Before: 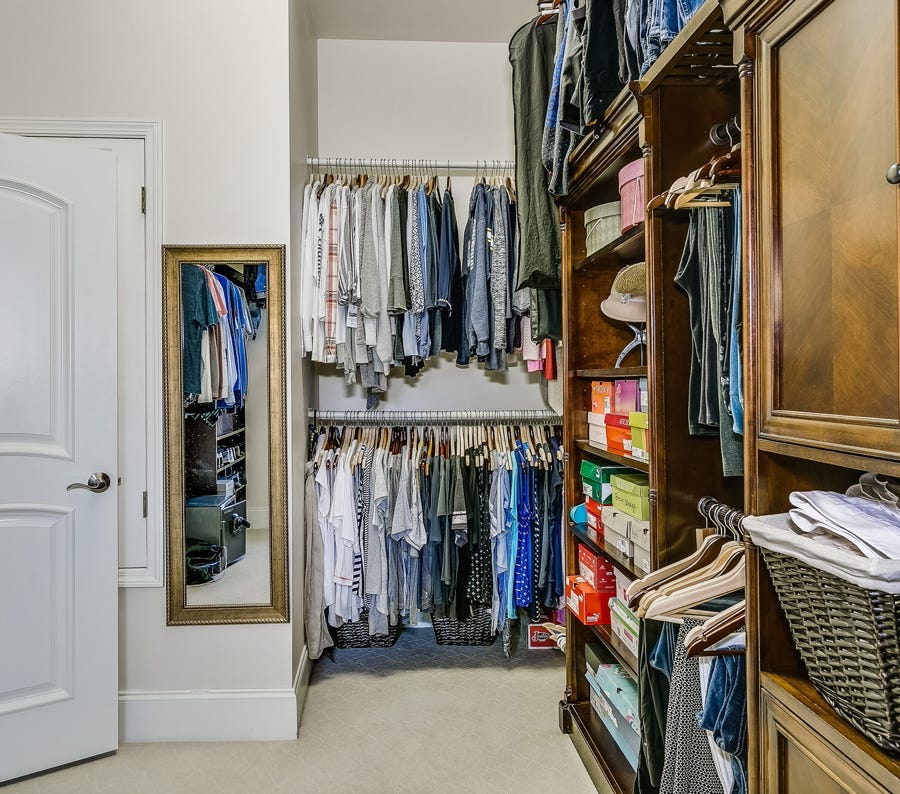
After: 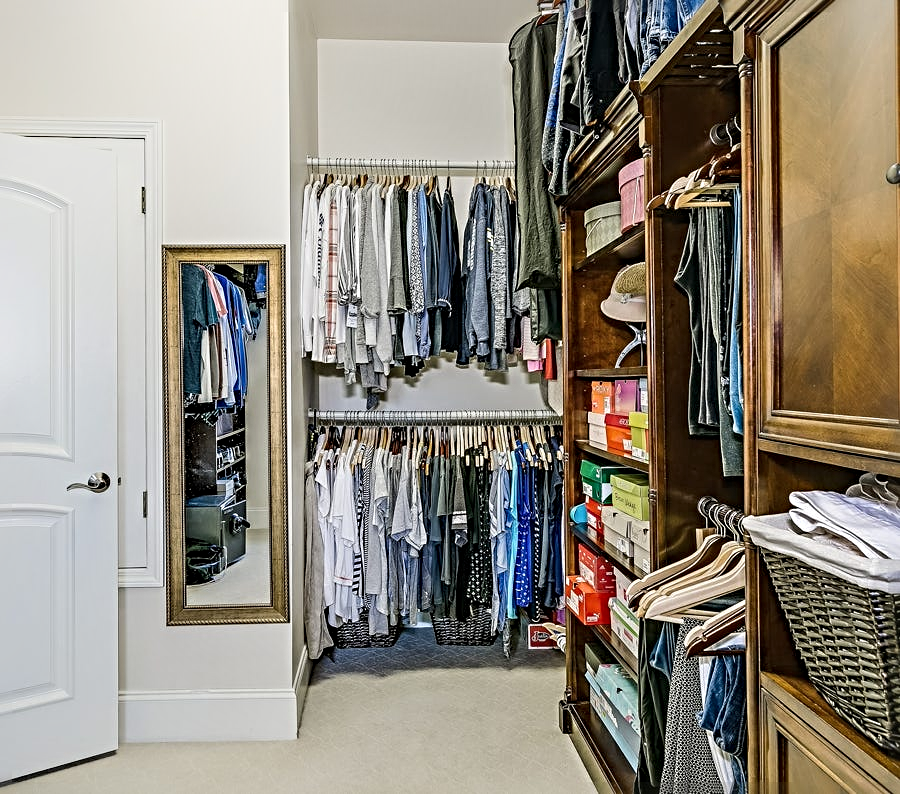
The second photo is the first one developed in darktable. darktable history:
shadows and highlights: highlights 70.7, soften with gaussian
sharpen: radius 4.883
